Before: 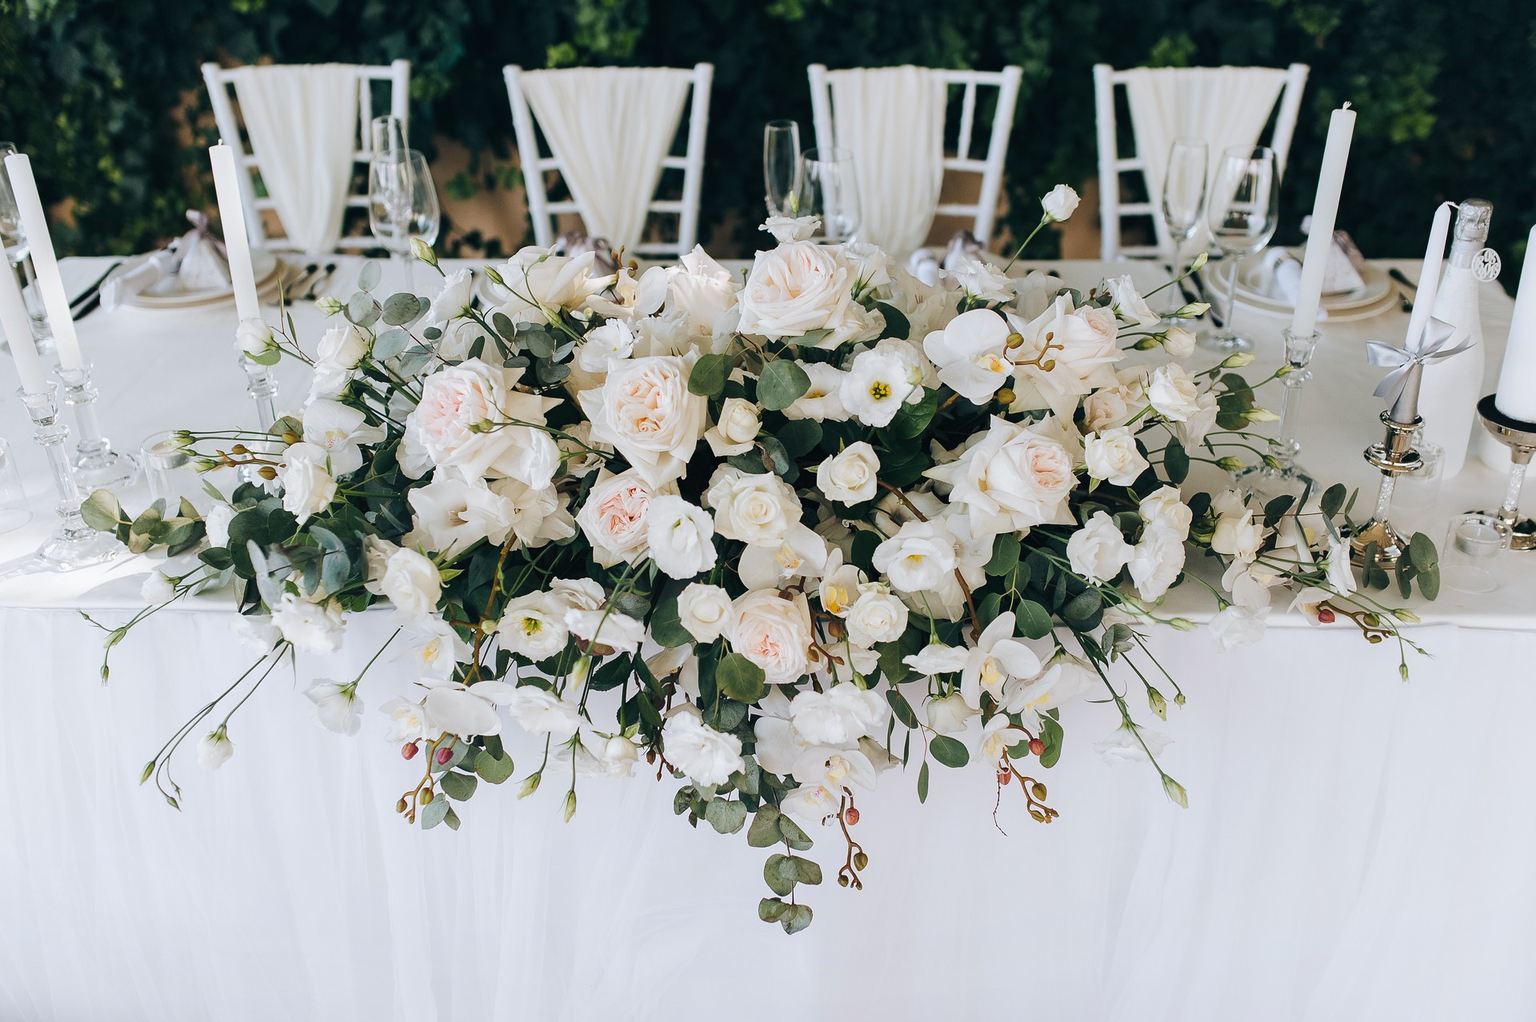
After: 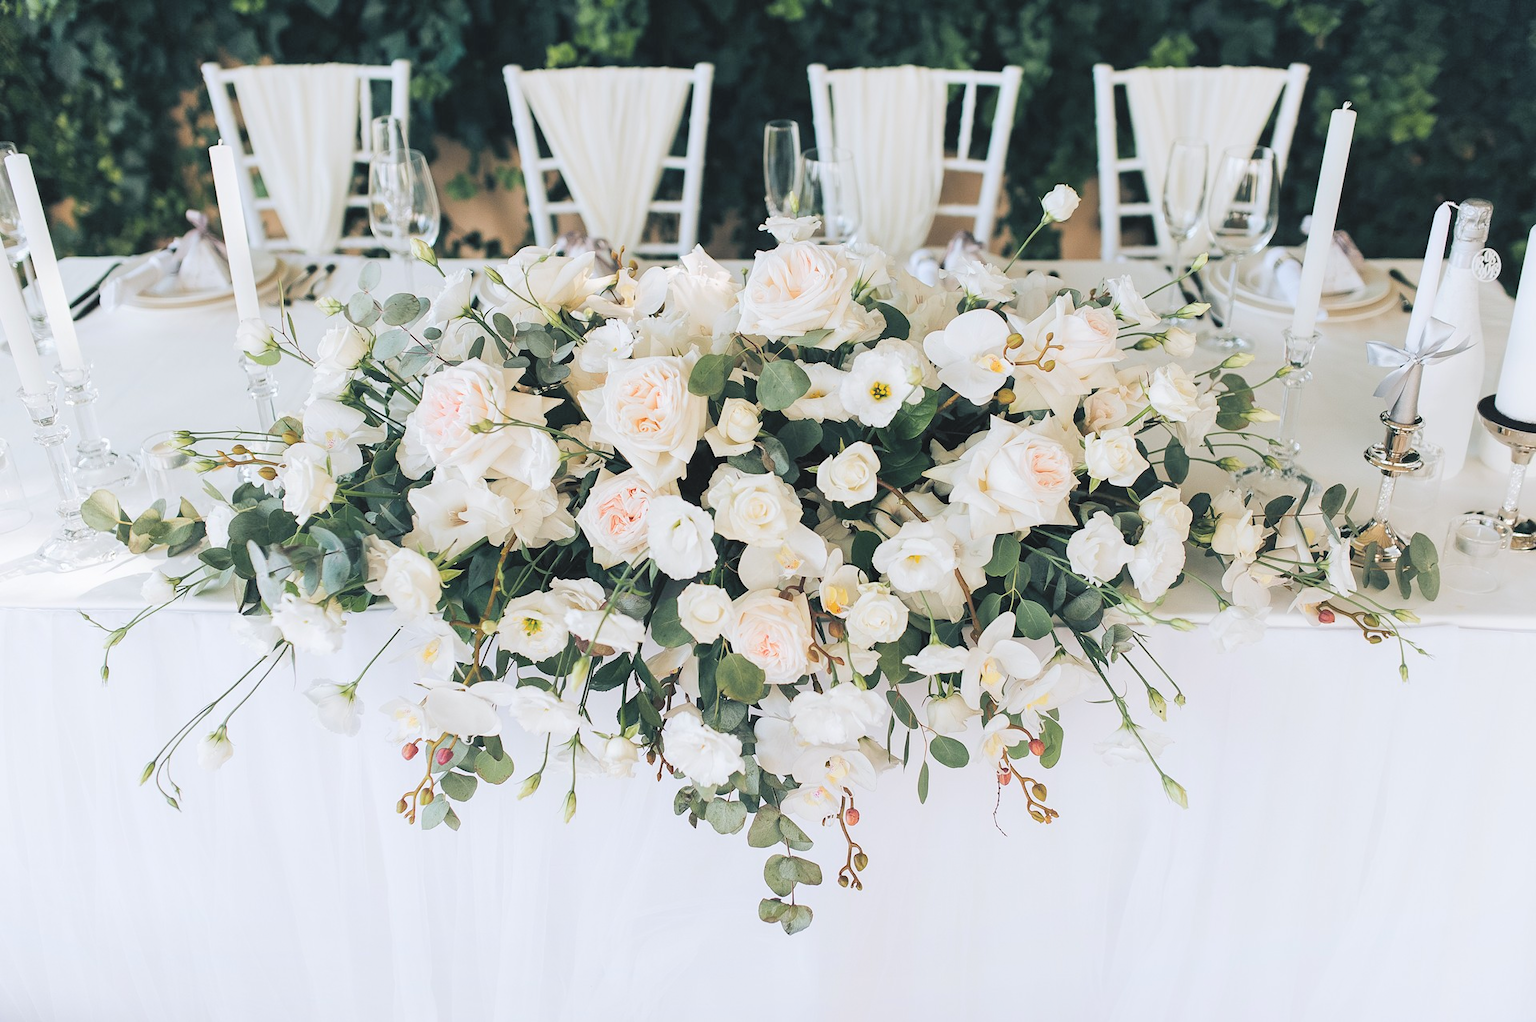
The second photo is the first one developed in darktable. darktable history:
contrast brightness saturation: brightness 0.289
